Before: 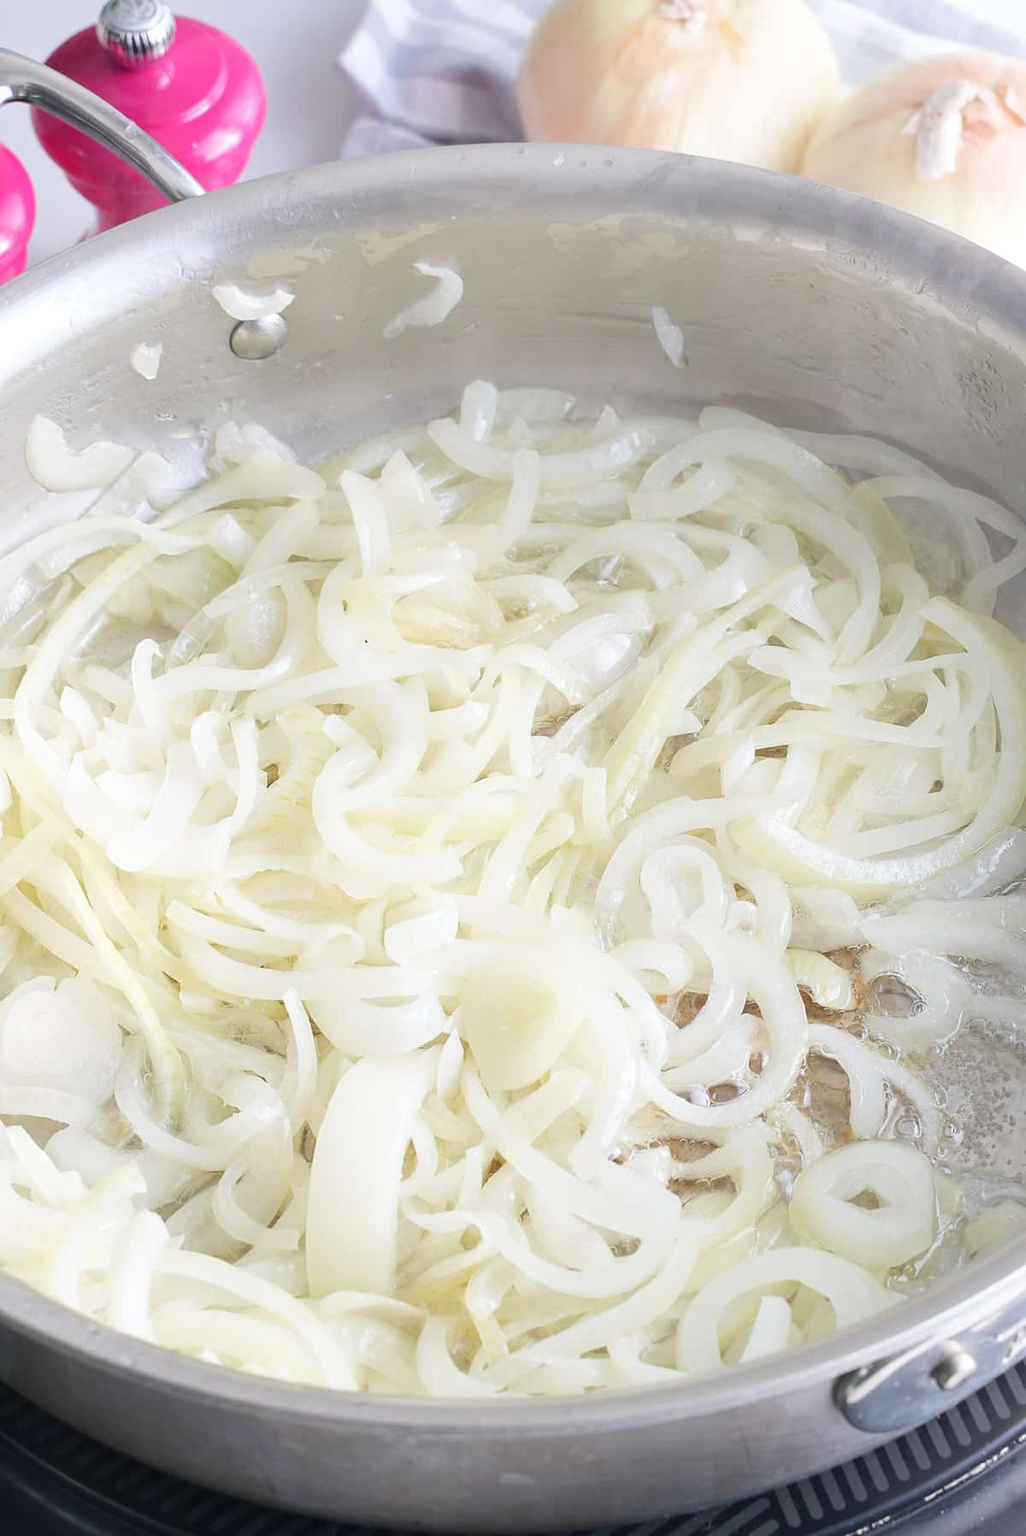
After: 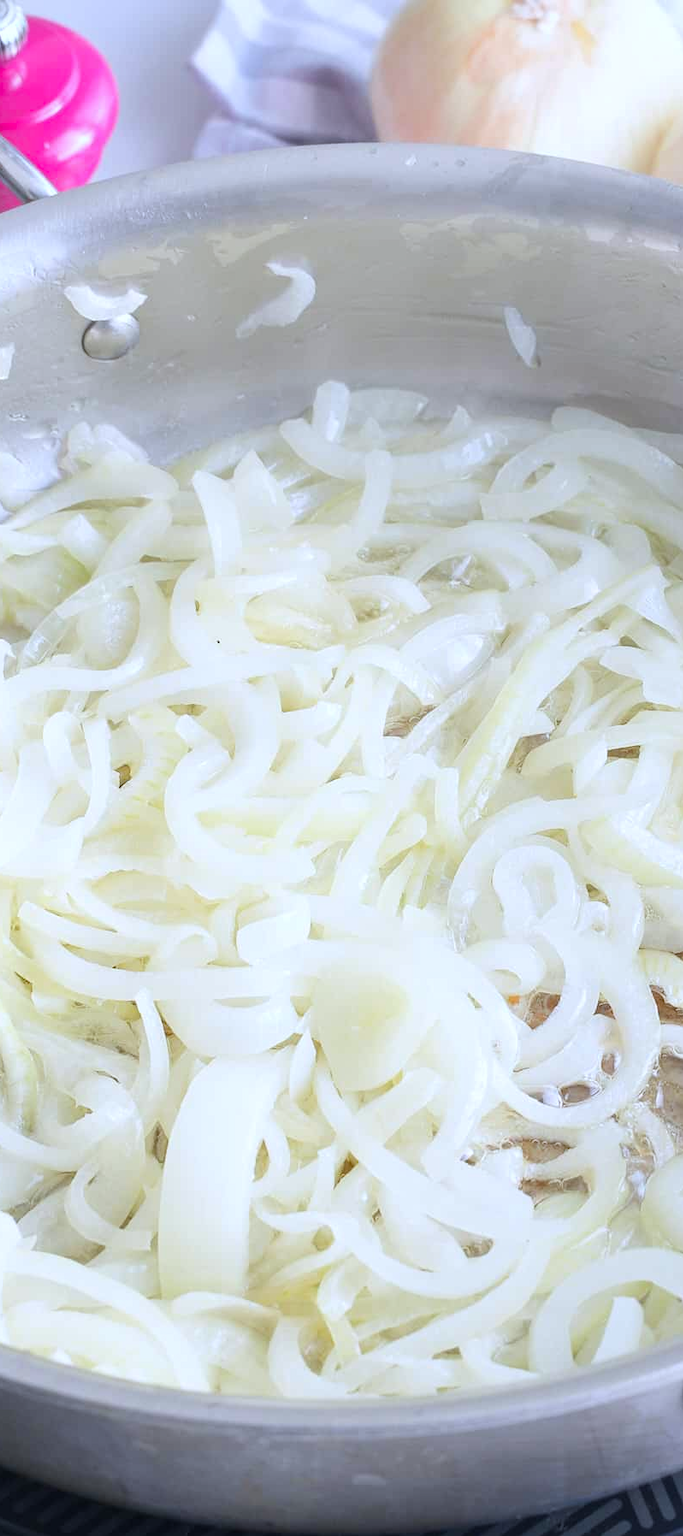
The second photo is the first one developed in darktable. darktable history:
crop and rotate: left 14.436%, right 18.898%
white balance: red 0.954, blue 1.079
contrast brightness saturation: contrast 0.04, saturation 0.16
